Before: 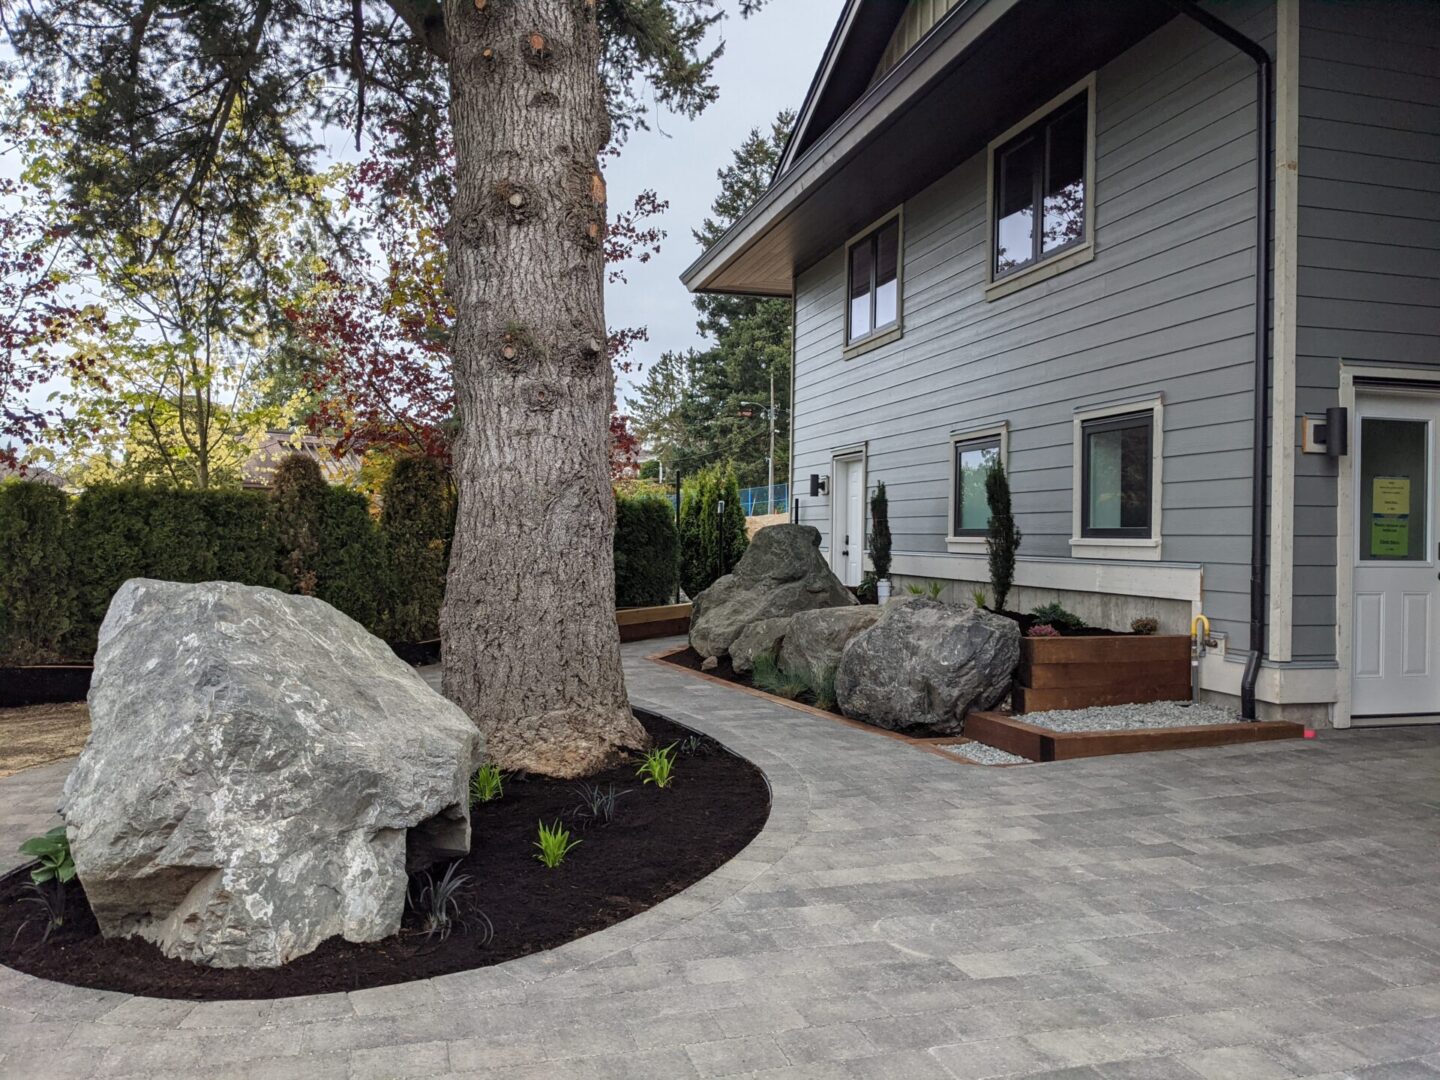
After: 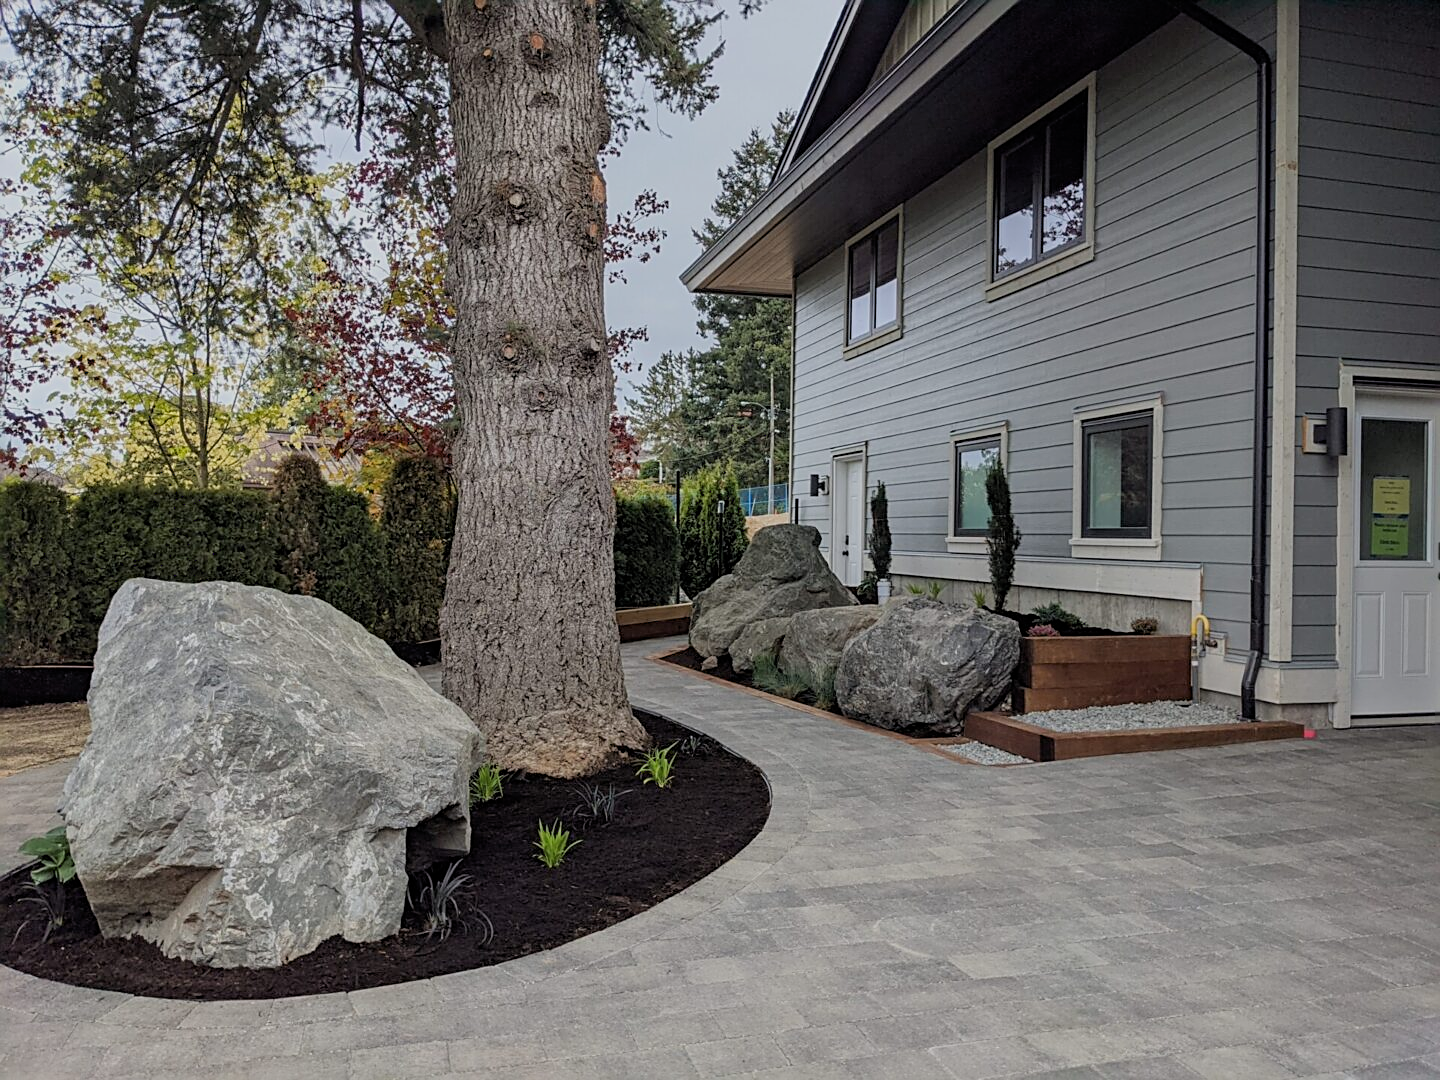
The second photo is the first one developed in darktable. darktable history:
filmic rgb: middle gray luminance 18.28%, black relative exposure -10.52 EV, white relative exposure 3.42 EV, target black luminance 0%, hardness 6.05, latitude 98.39%, contrast 0.843, shadows ↔ highlights balance 0.632%, color science v6 (2022), iterations of high-quality reconstruction 0
sharpen: amount 0.574
